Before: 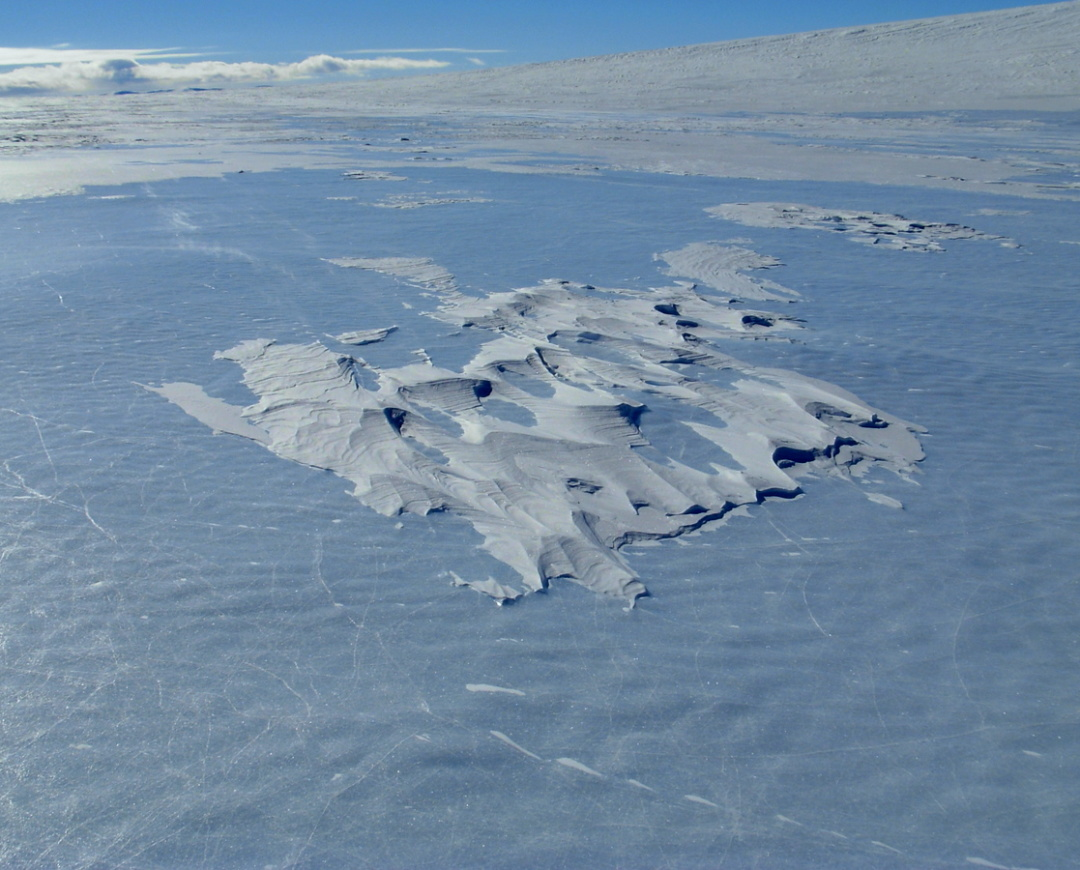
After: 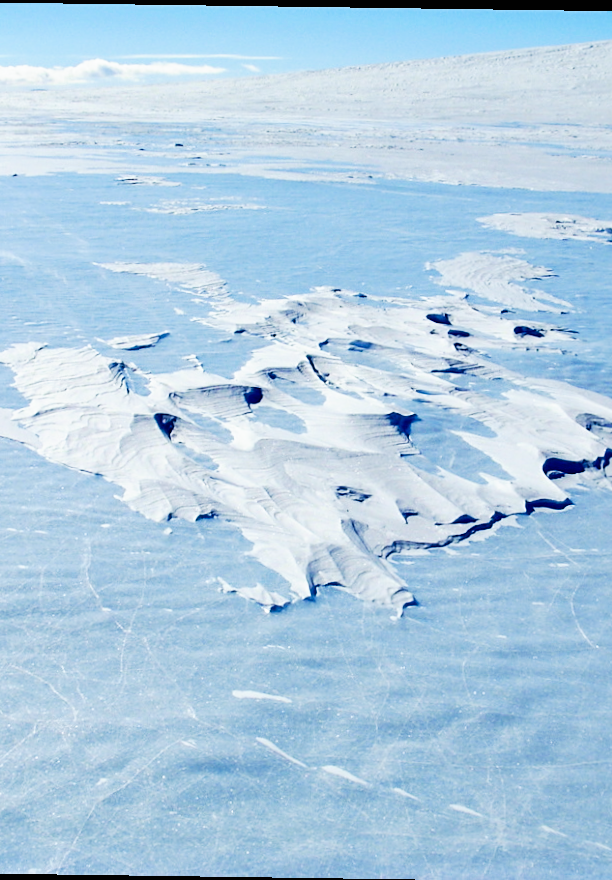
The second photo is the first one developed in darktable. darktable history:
crop: left 21.674%, right 22.086%
rotate and perspective: rotation 0.8°, automatic cropping off
sharpen: amount 0.2
base curve: curves: ch0 [(0, 0) (0.007, 0.004) (0.027, 0.03) (0.046, 0.07) (0.207, 0.54) (0.442, 0.872) (0.673, 0.972) (1, 1)], preserve colors none
